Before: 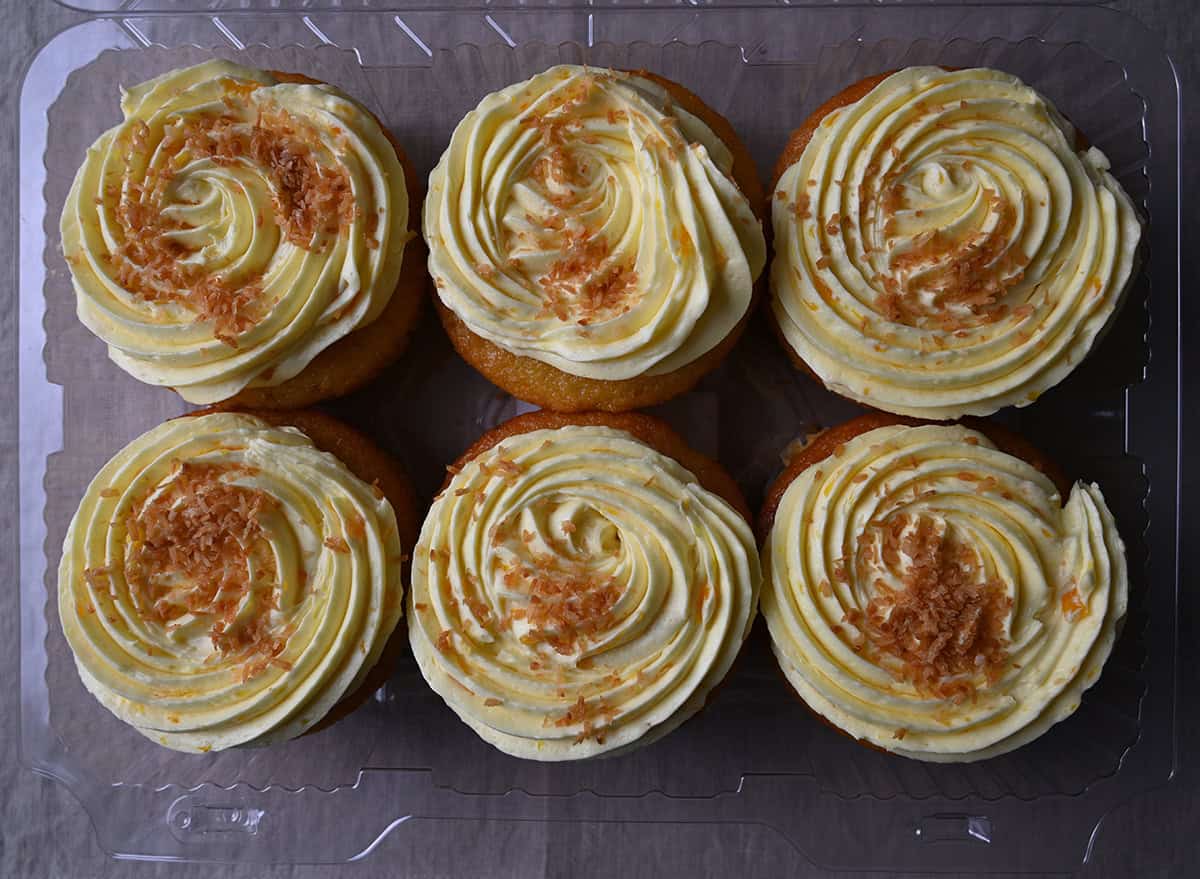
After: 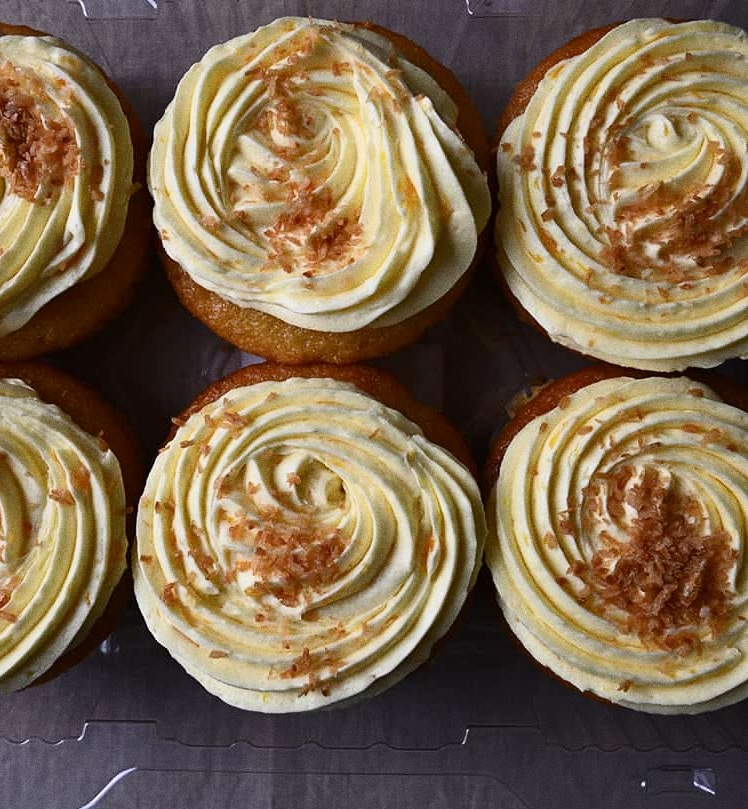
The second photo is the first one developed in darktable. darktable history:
white balance: emerald 1
grain: on, module defaults
contrast brightness saturation: contrast 0.24, brightness 0.09
crop and rotate: left 22.918%, top 5.629%, right 14.711%, bottom 2.247%
